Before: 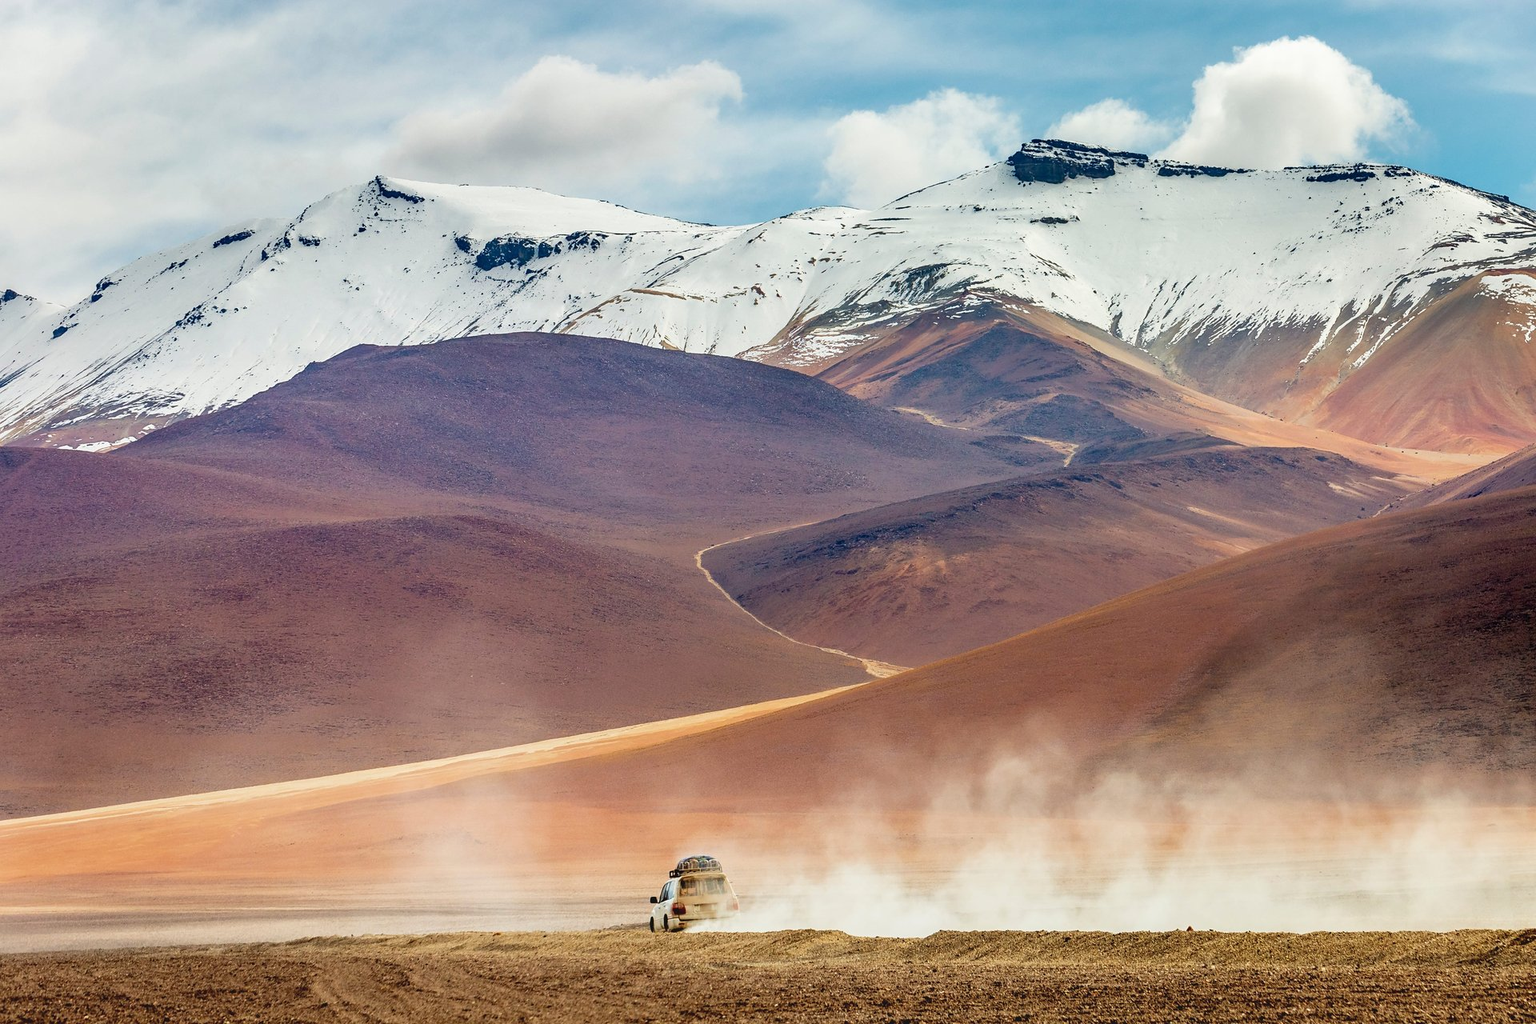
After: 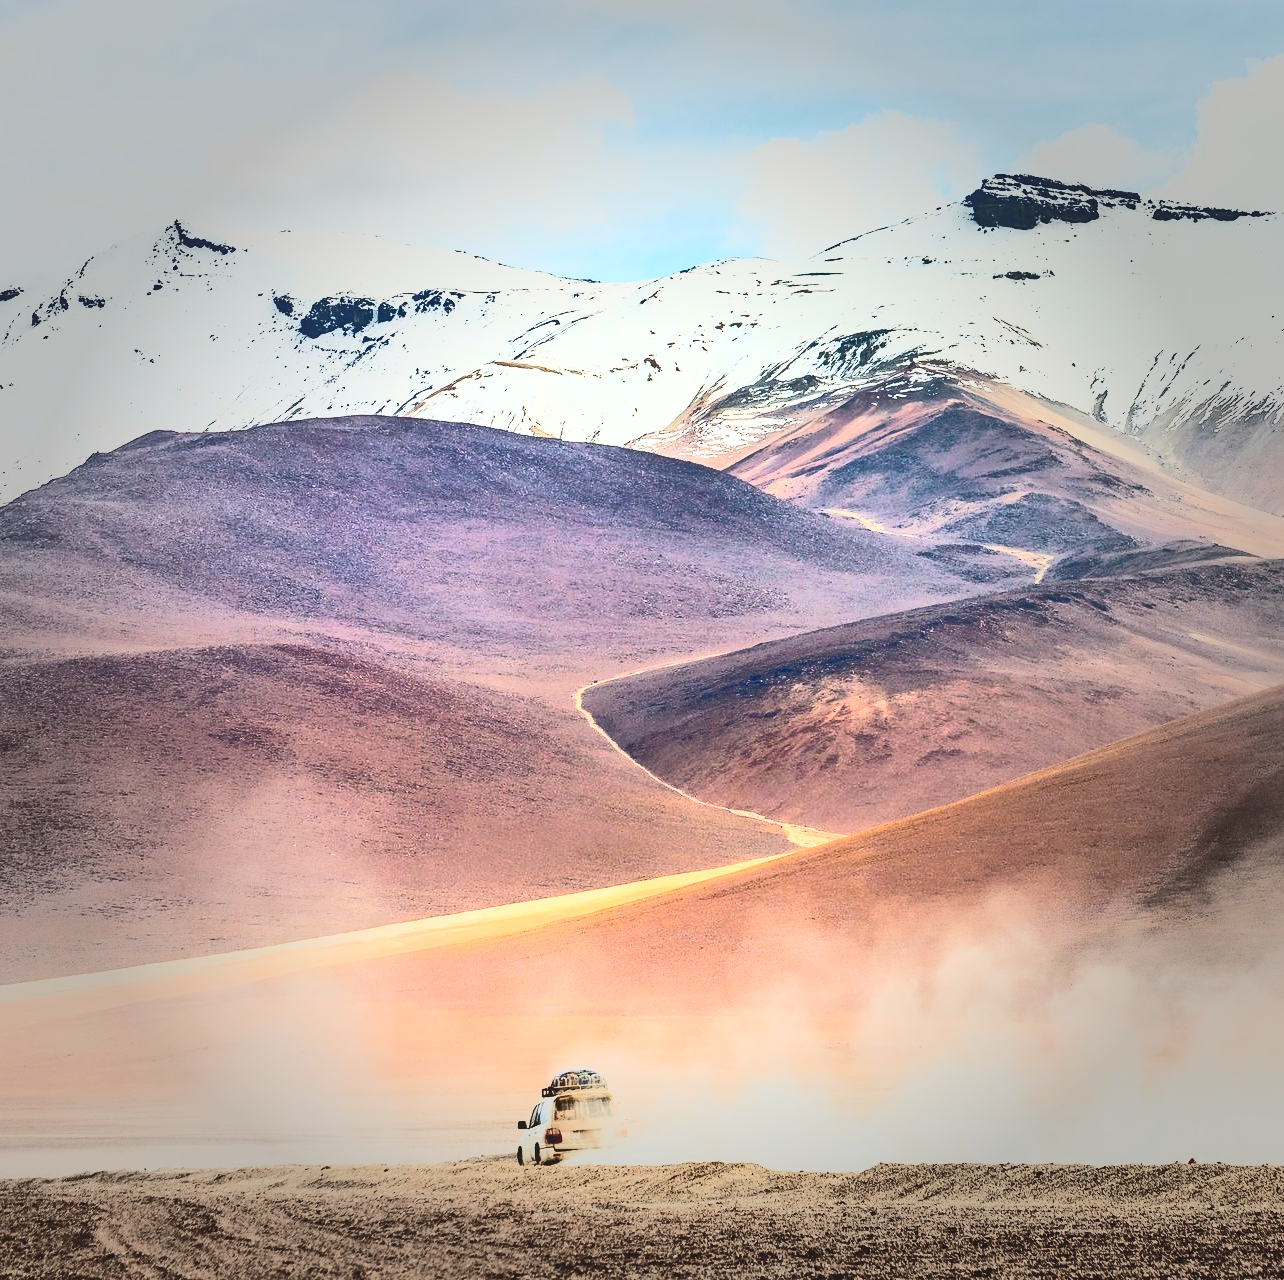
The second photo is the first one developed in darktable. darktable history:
crop: left 15.394%, right 17.73%
base curve: curves: ch0 [(0, 0.015) (0.085, 0.116) (0.134, 0.298) (0.19, 0.545) (0.296, 0.764) (0.599, 0.982) (1, 1)]
vignetting: fall-off start 47.88%, automatic ratio true, width/height ratio 1.283
